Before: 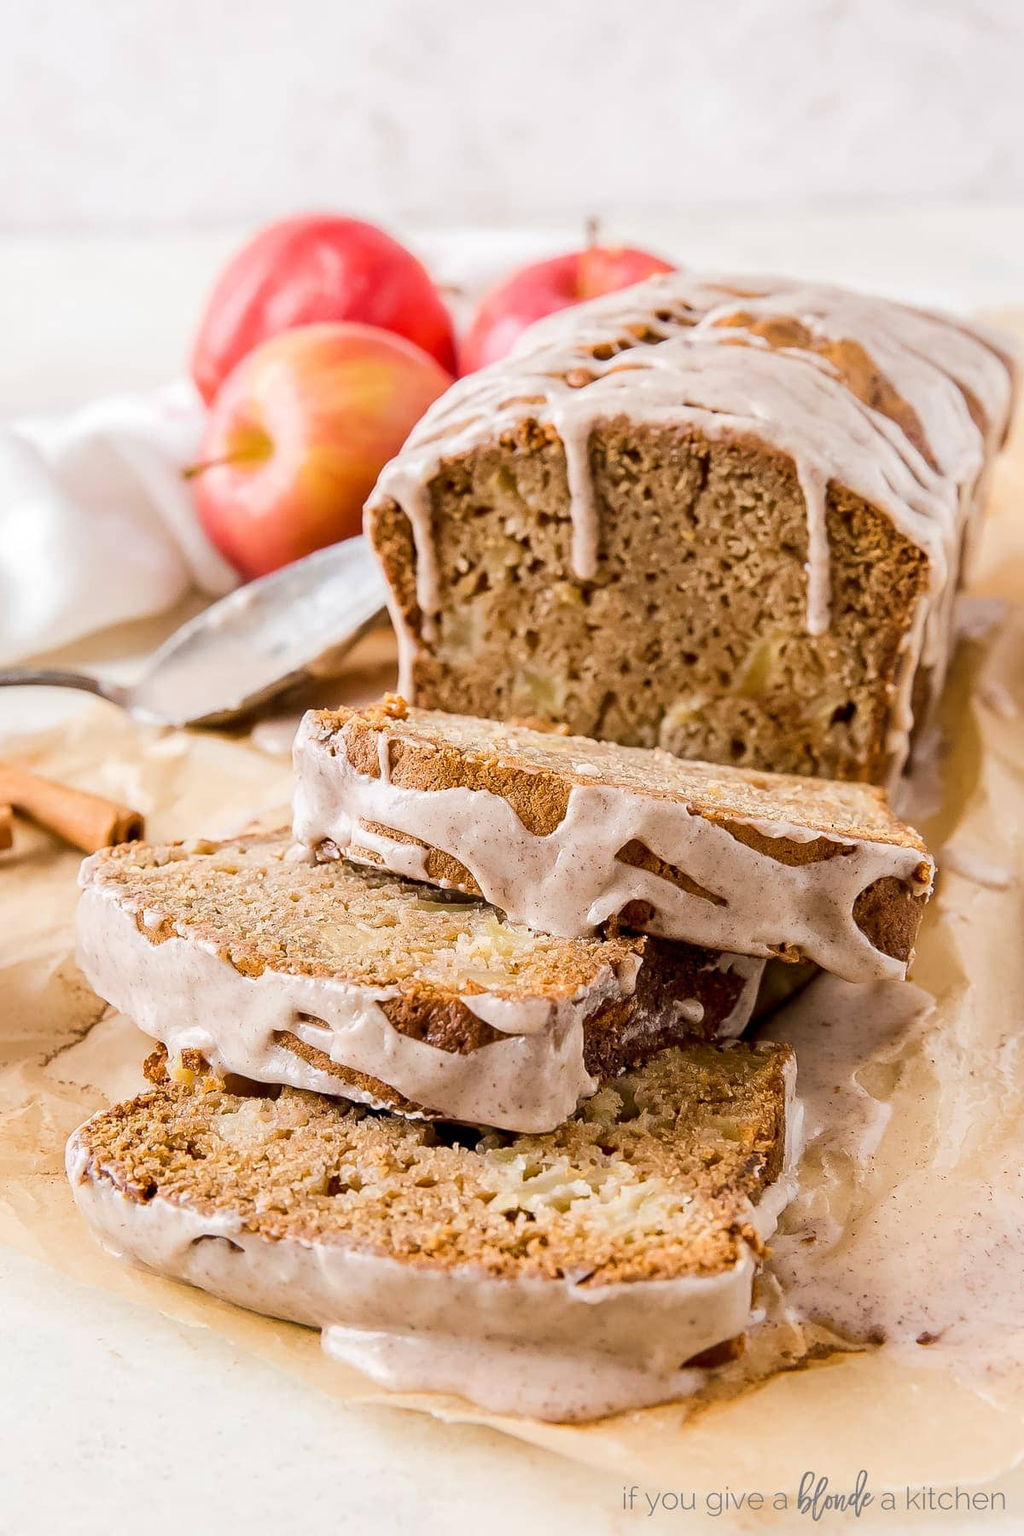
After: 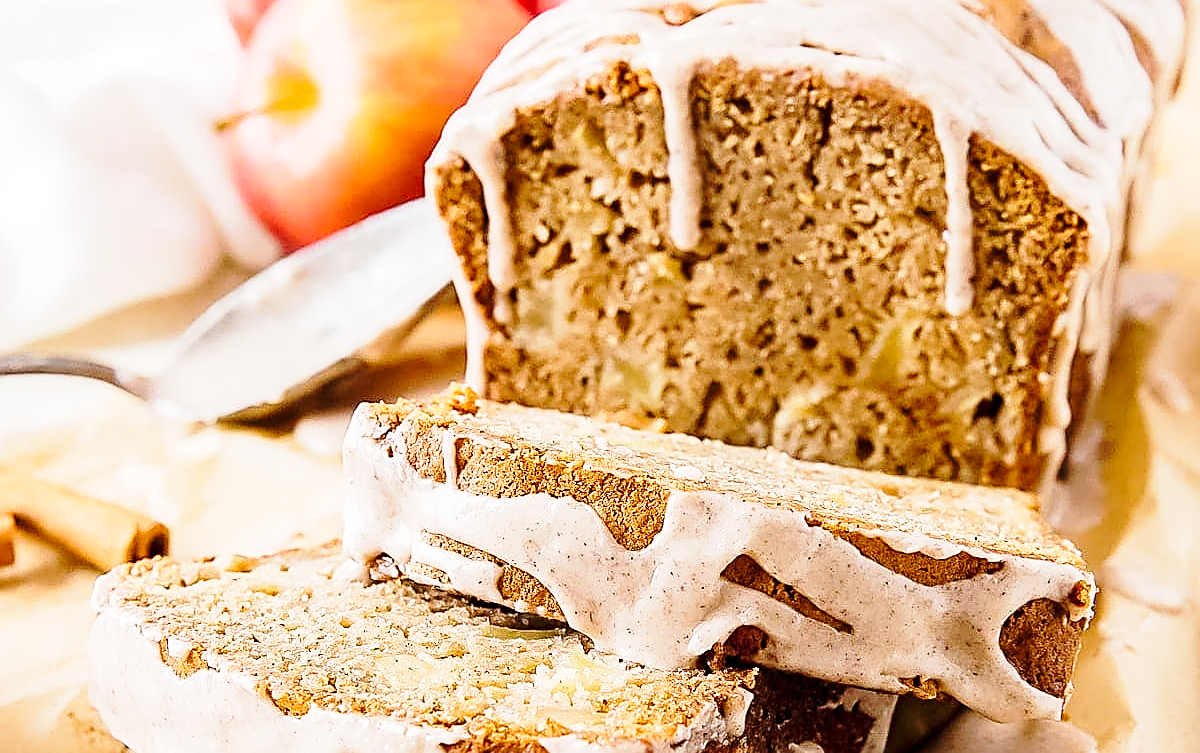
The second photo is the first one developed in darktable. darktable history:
base curve: curves: ch0 [(0, 0) (0.028, 0.03) (0.121, 0.232) (0.46, 0.748) (0.859, 0.968) (1, 1)], preserve colors none
sharpen: amount 0.901
crop and rotate: top 23.84%, bottom 34.294%
